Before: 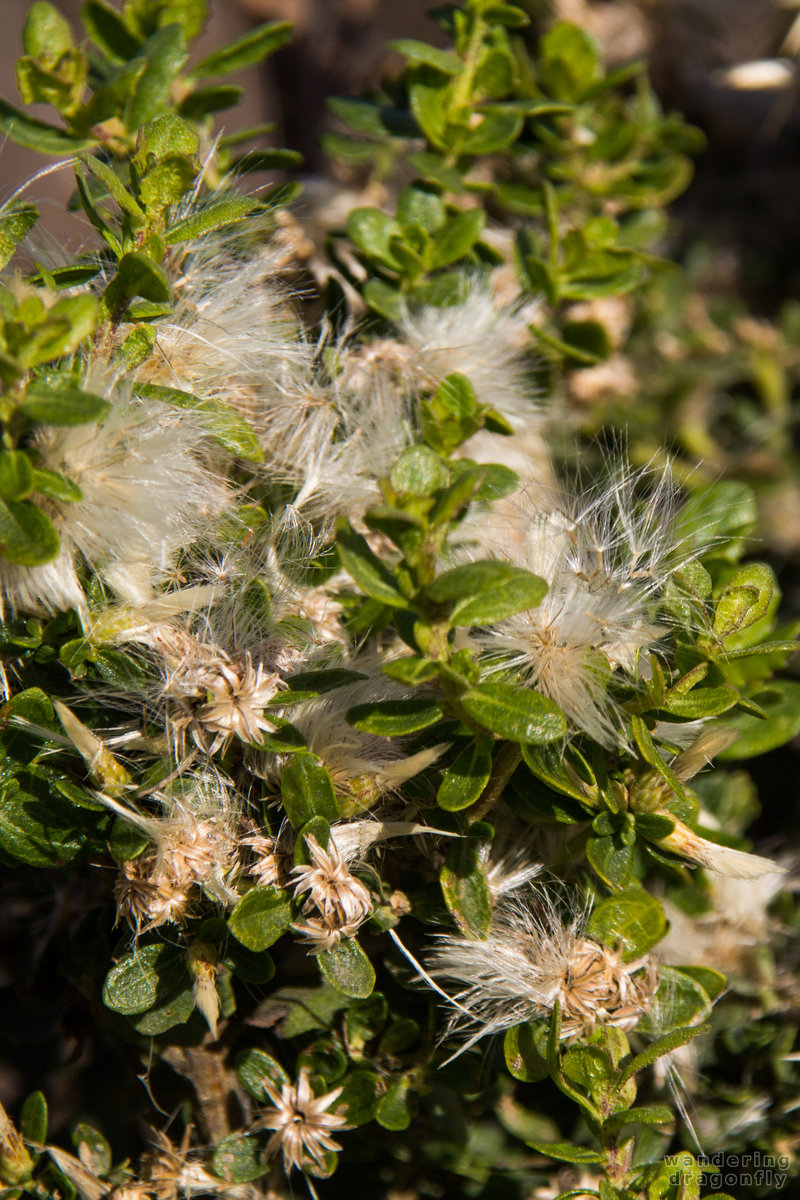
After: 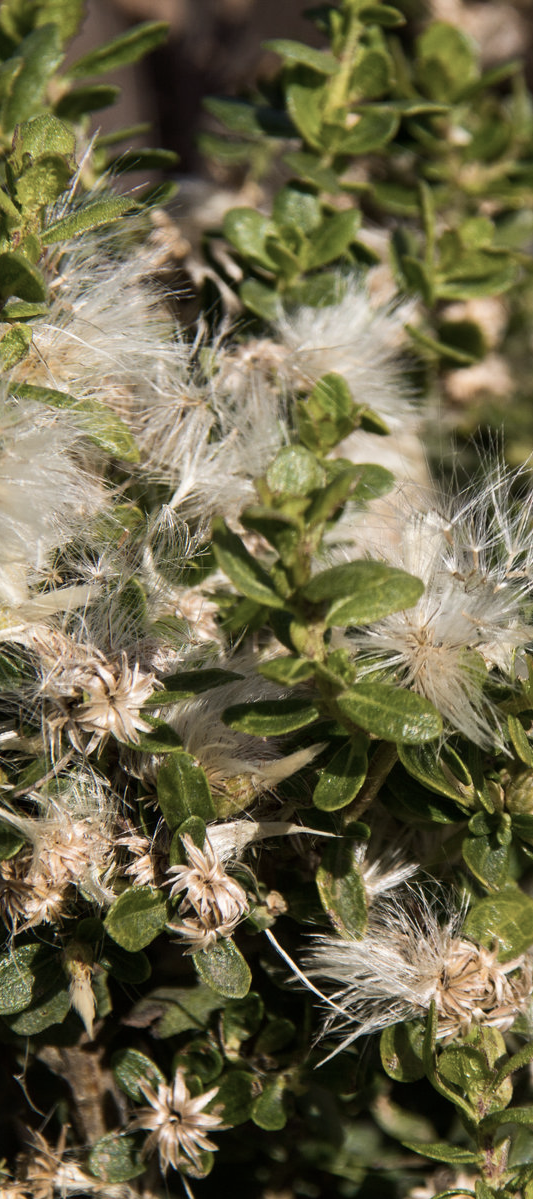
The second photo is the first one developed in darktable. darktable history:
crop and rotate: left 15.546%, right 17.787%
contrast brightness saturation: contrast 0.1, saturation -0.3
